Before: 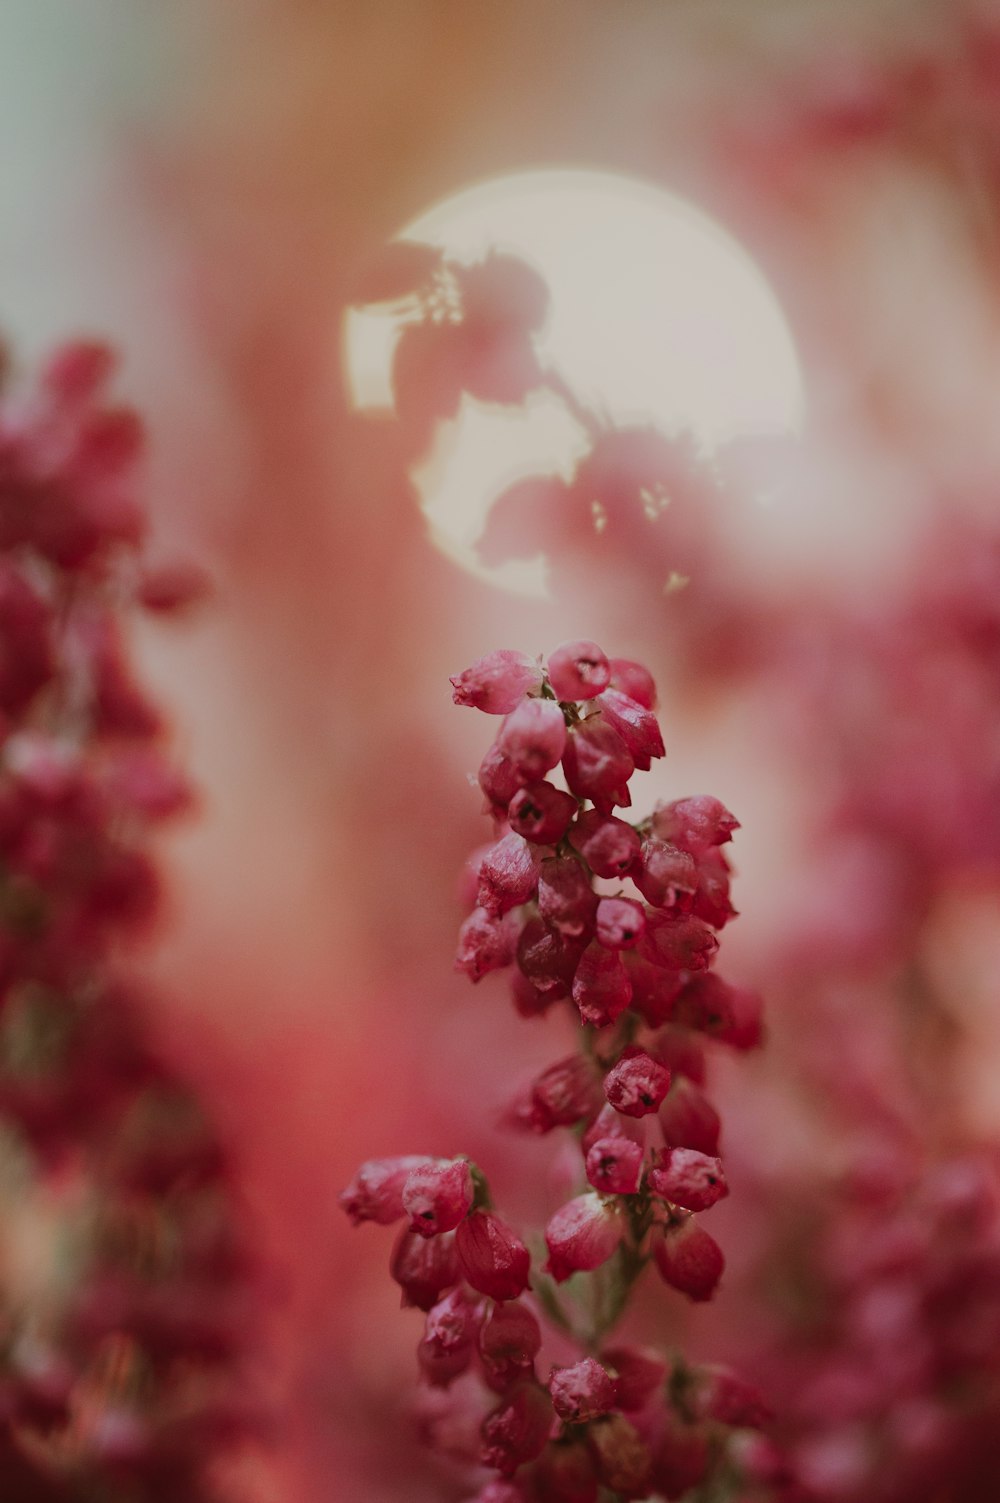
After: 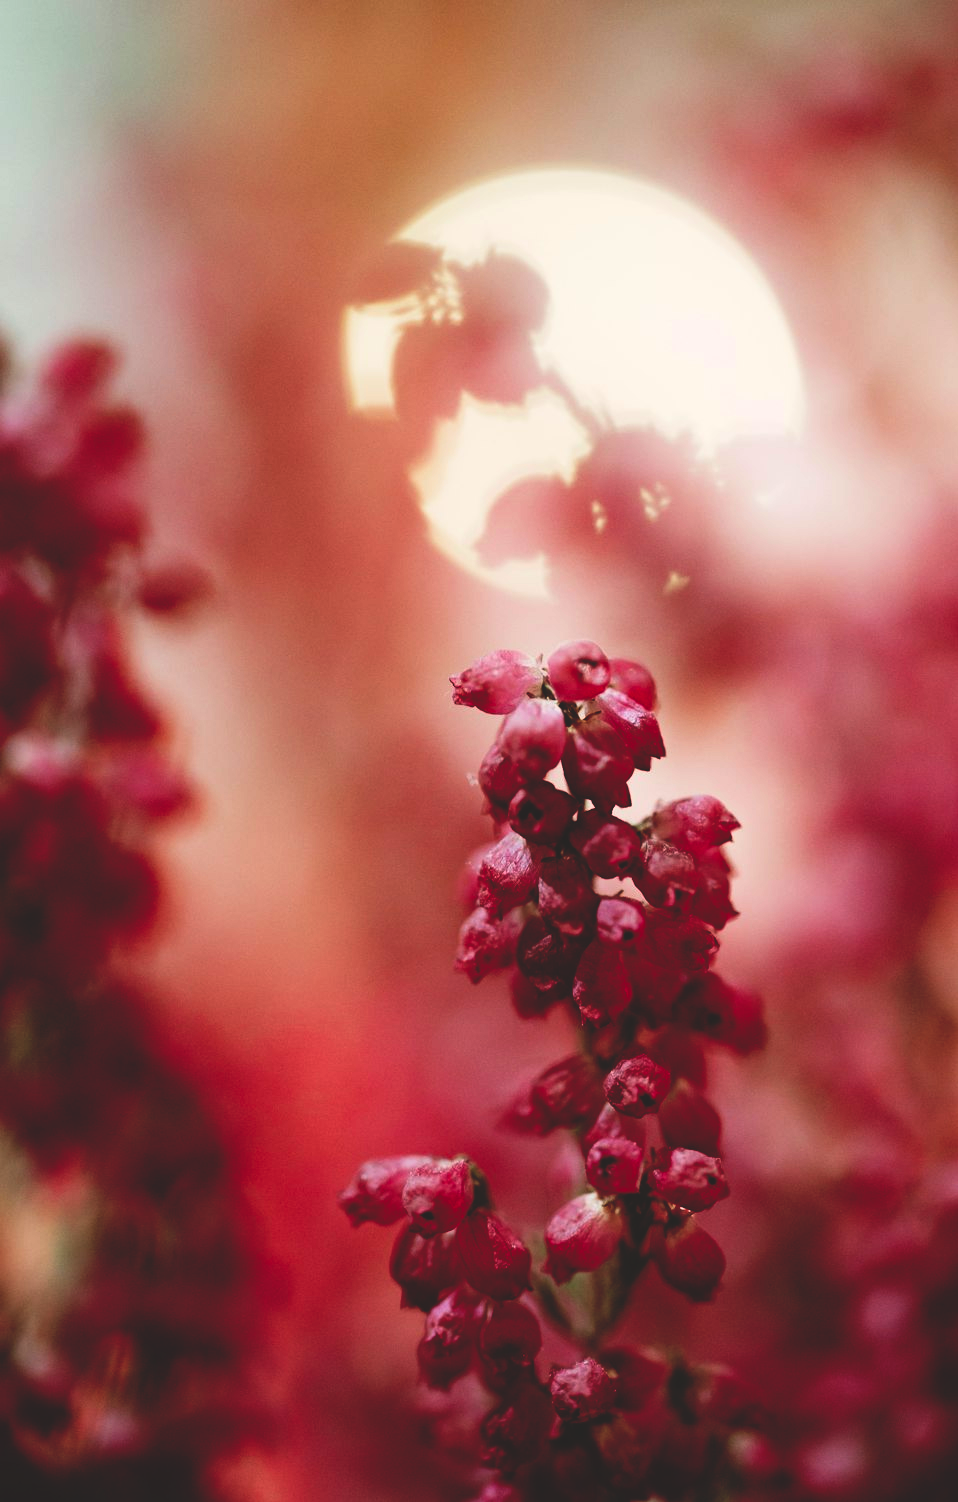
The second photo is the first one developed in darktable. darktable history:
exposure: black level correction 0, exposure 0.7 EV, compensate exposure bias true, compensate highlight preservation false
crop: right 4.126%, bottom 0.031%
tone curve: curves: ch0 [(0, 0) (0.003, 0.01) (0.011, 0.015) (0.025, 0.023) (0.044, 0.037) (0.069, 0.055) (0.1, 0.08) (0.136, 0.114) (0.177, 0.155) (0.224, 0.201) (0.277, 0.254) (0.335, 0.319) (0.399, 0.387) (0.468, 0.459) (0.543, 0.544) (0.623, 0.634) (0.709, 0.731) (0.801, 0.827) (0.898, 0.921) (1, 1)], color space Lab, independent channels, preserve colors none
base curve: curves: ch0 [(0, 0.02) (0.083, 0.036) (1, 1)], preserve colors none
